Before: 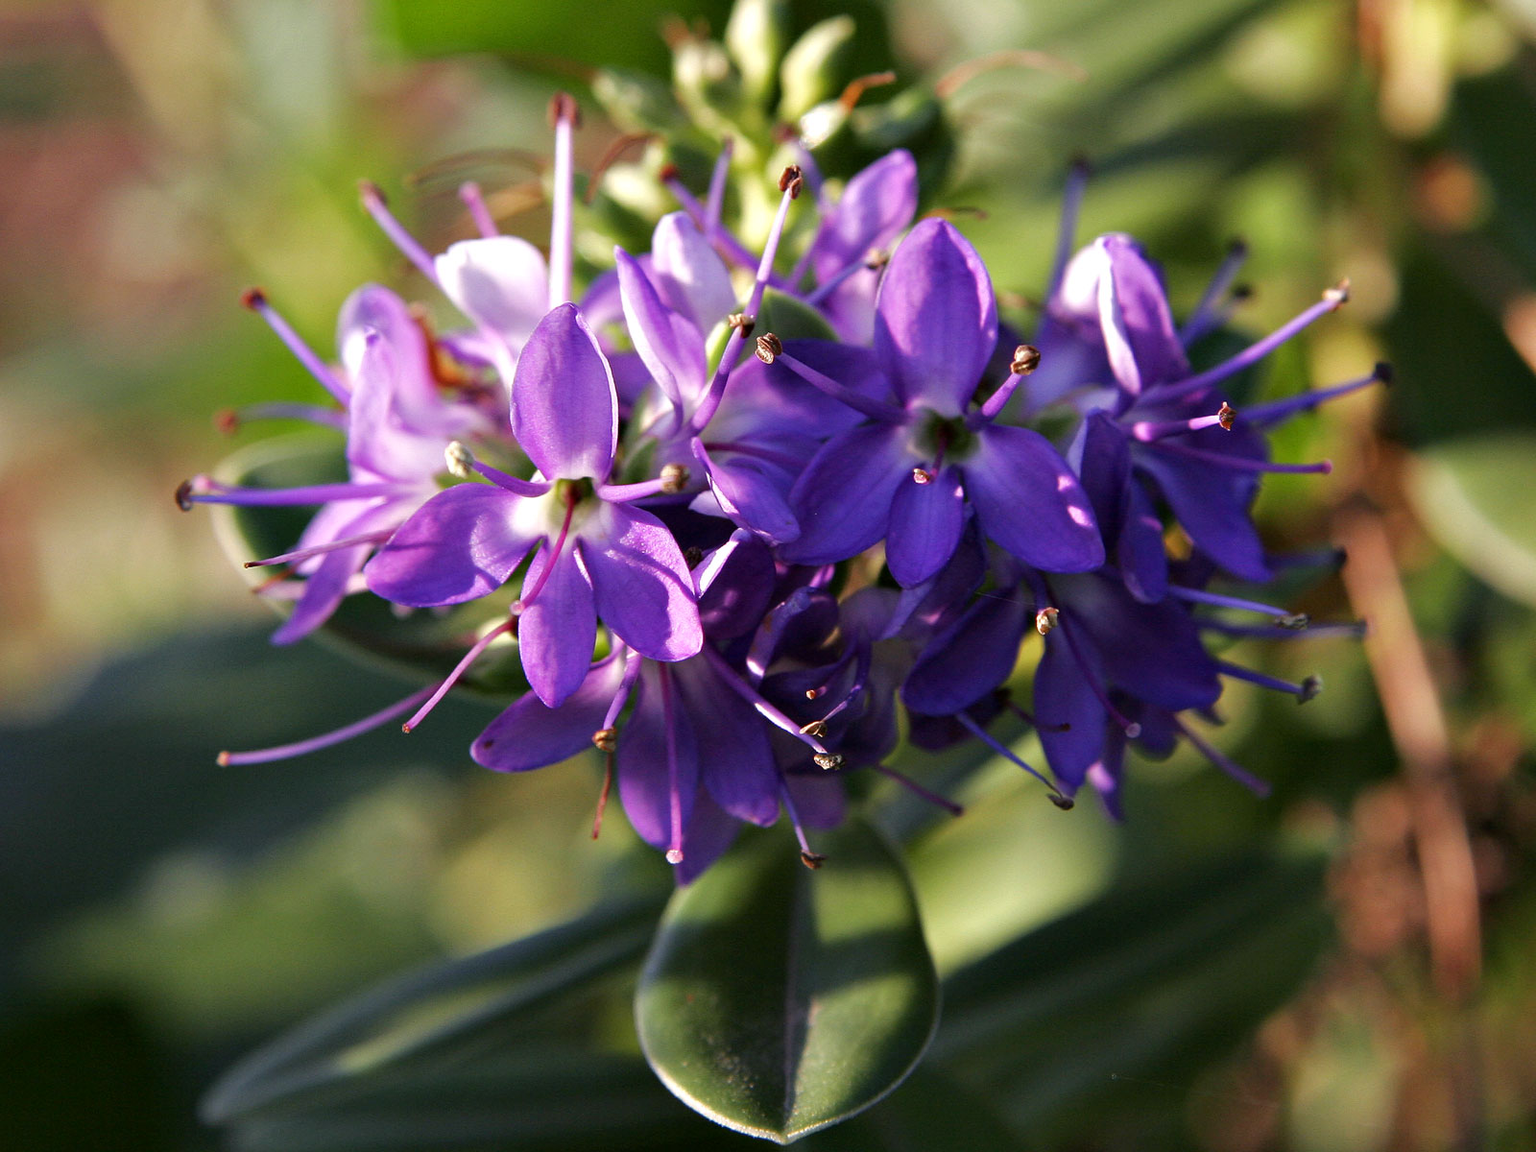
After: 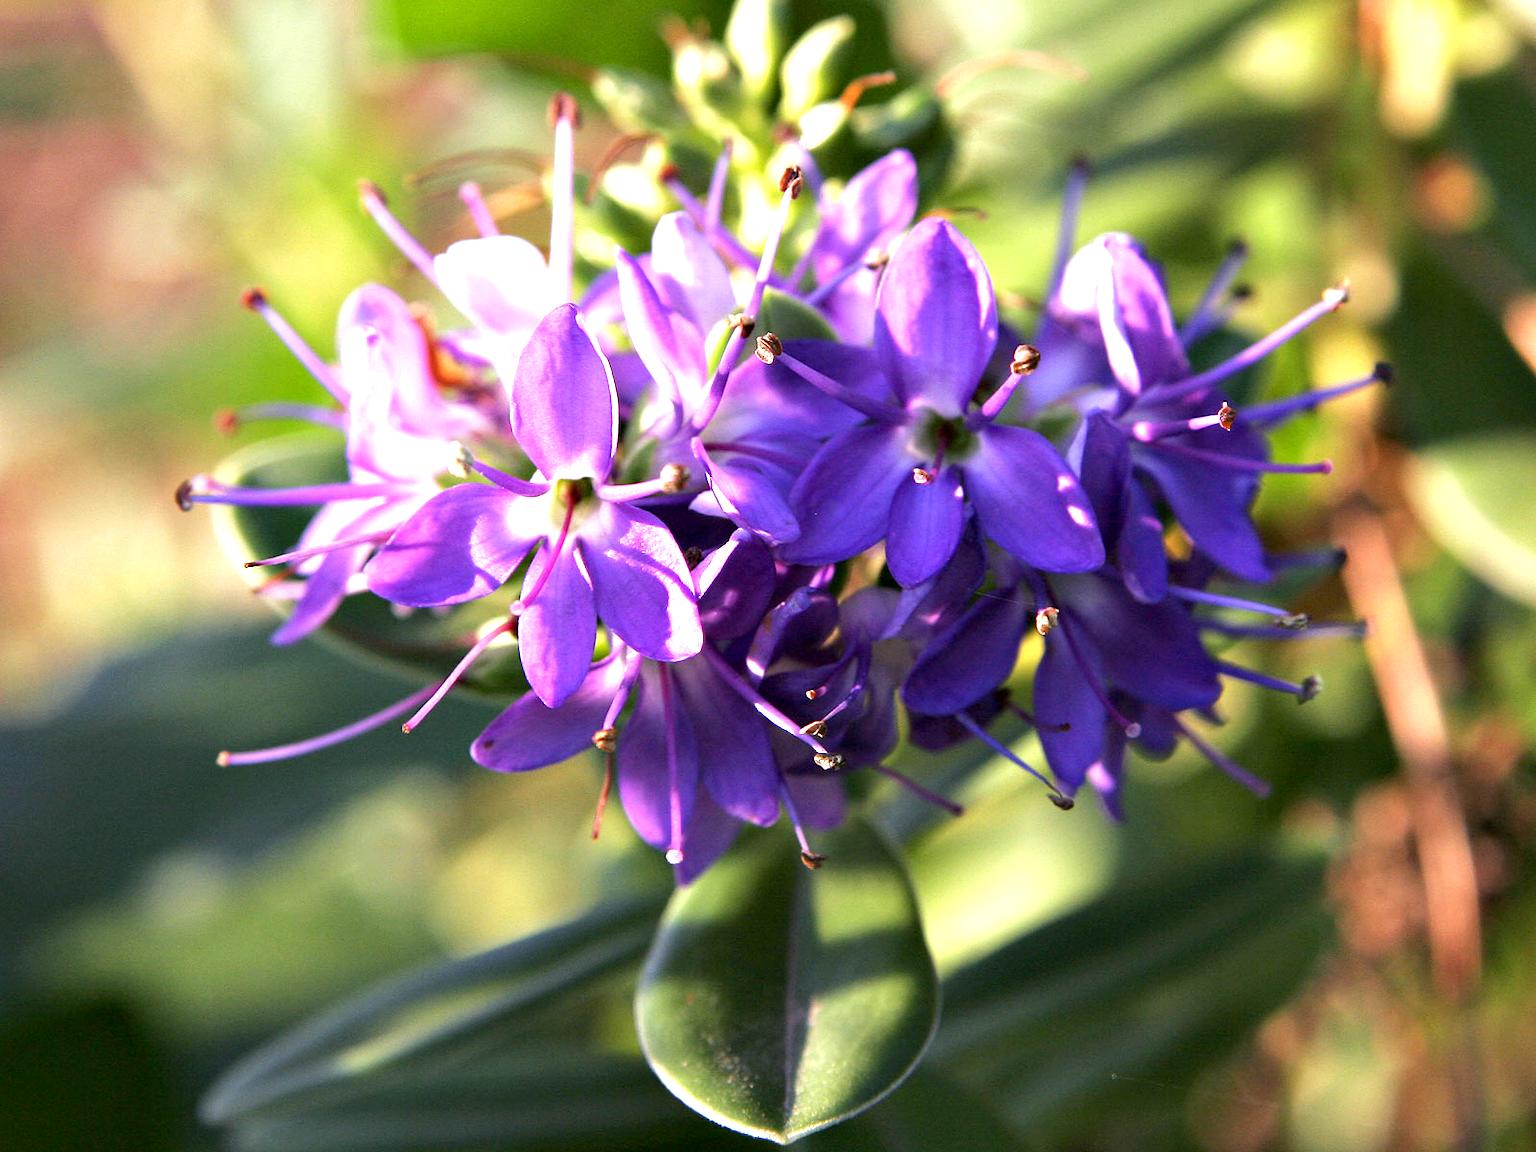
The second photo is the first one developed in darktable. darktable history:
exposure: black level correction 0.001, exposure 1.118 EV, compensate highlight preservation false
